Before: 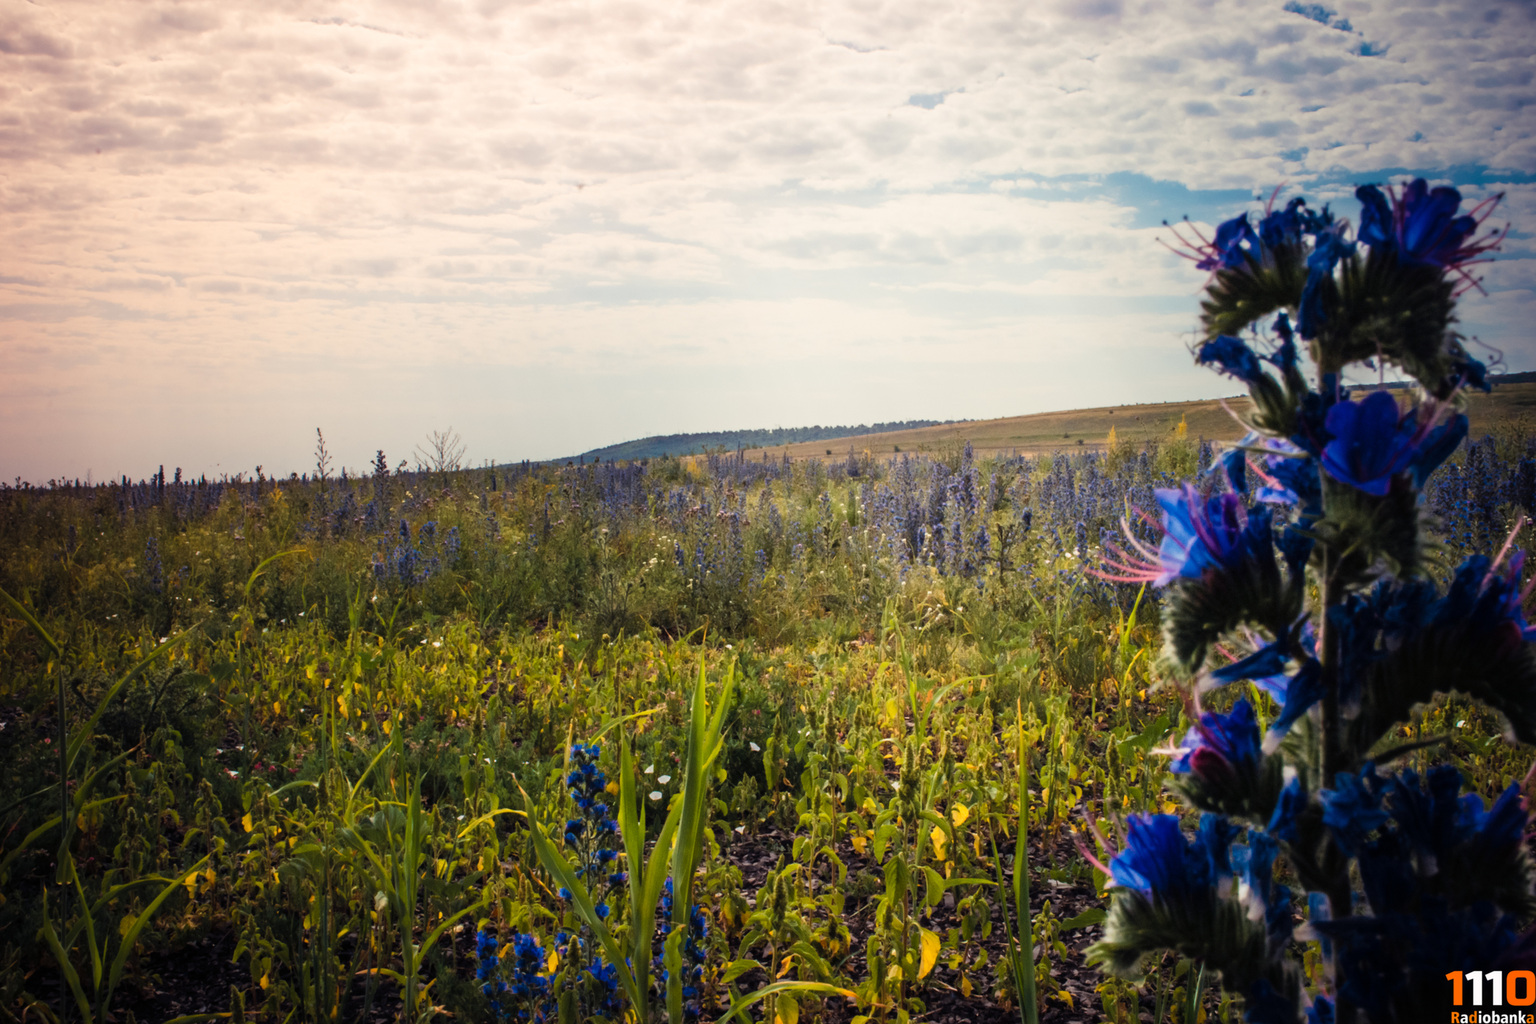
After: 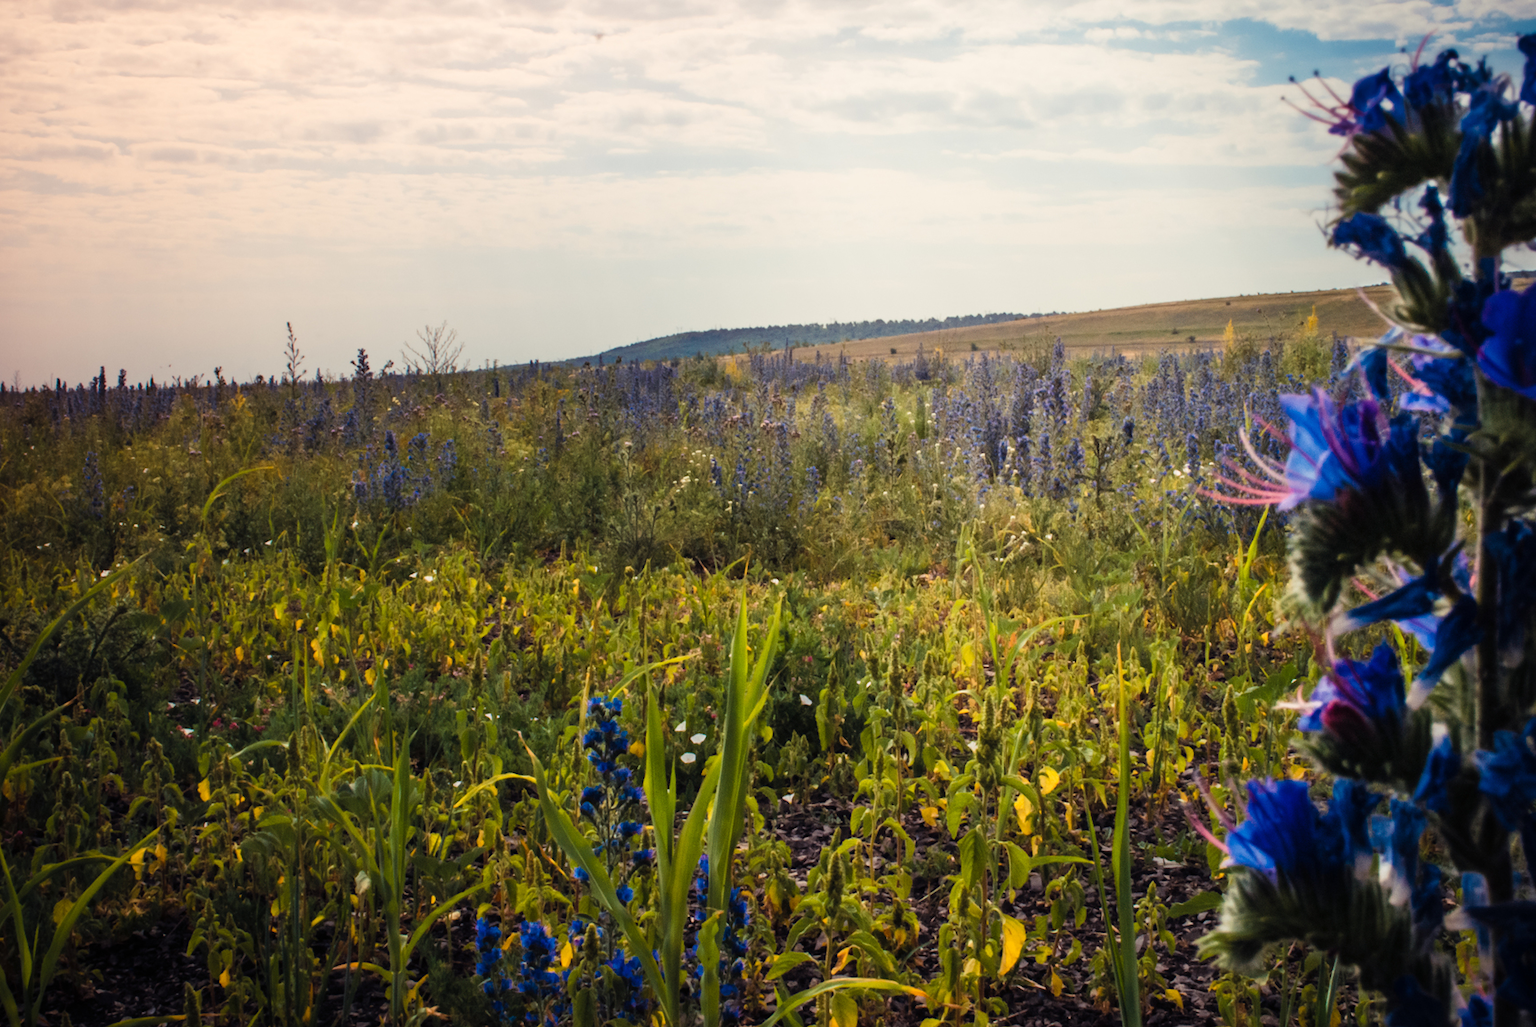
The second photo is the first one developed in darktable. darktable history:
crop and rotate: left 4.931%, top 15.307%, right 10.693%
